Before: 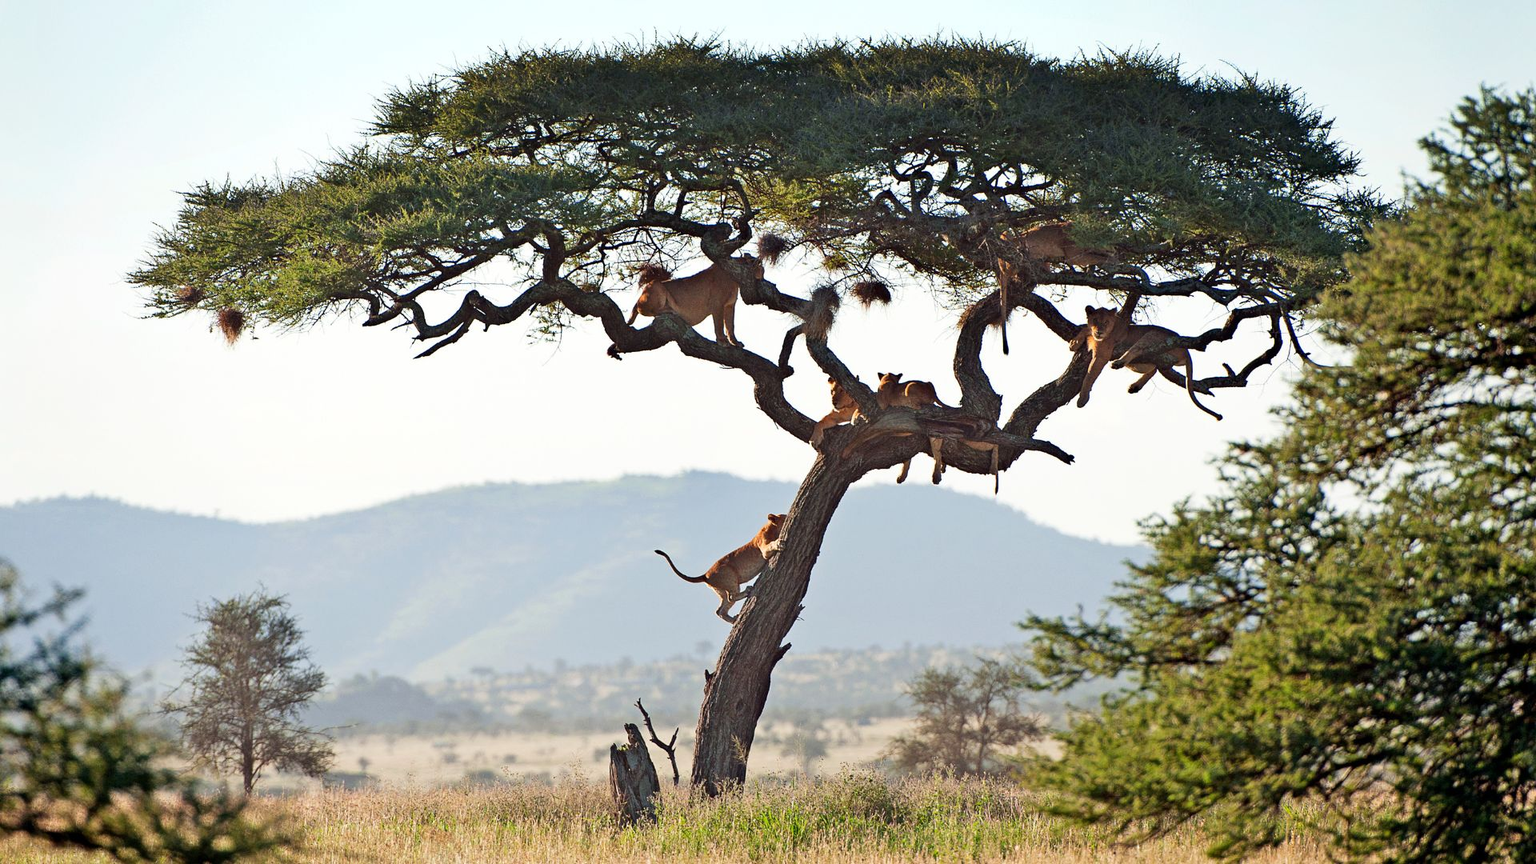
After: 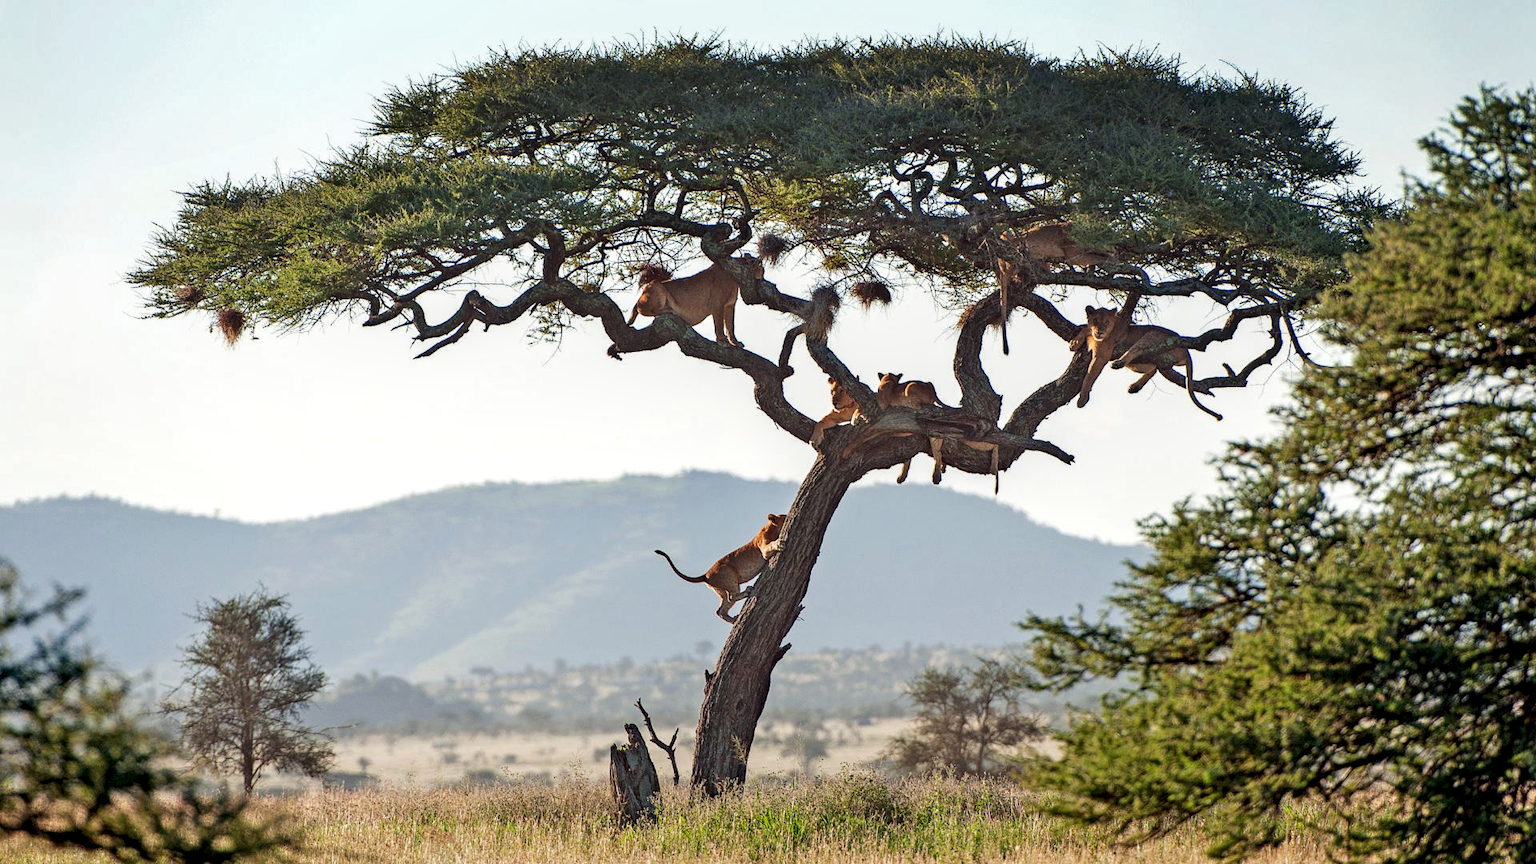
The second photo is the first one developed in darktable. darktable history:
base curve: curves: ch0 [(0, 0) (0.74, 0.67) (1, 1)]
local contrast: detail 130%
